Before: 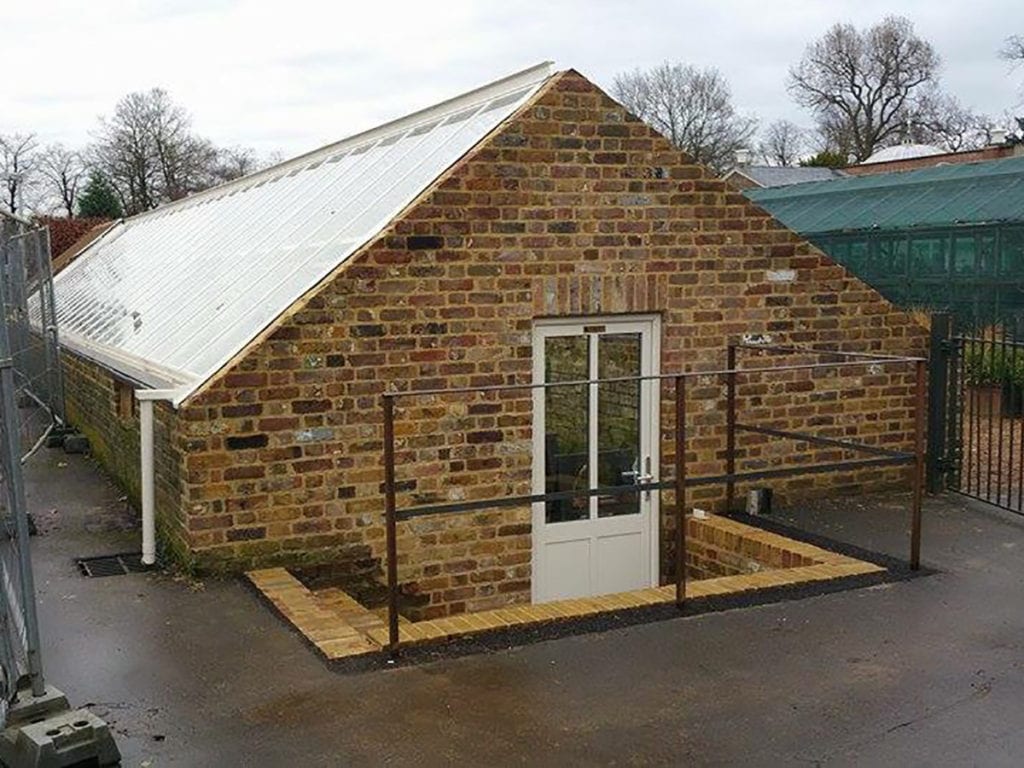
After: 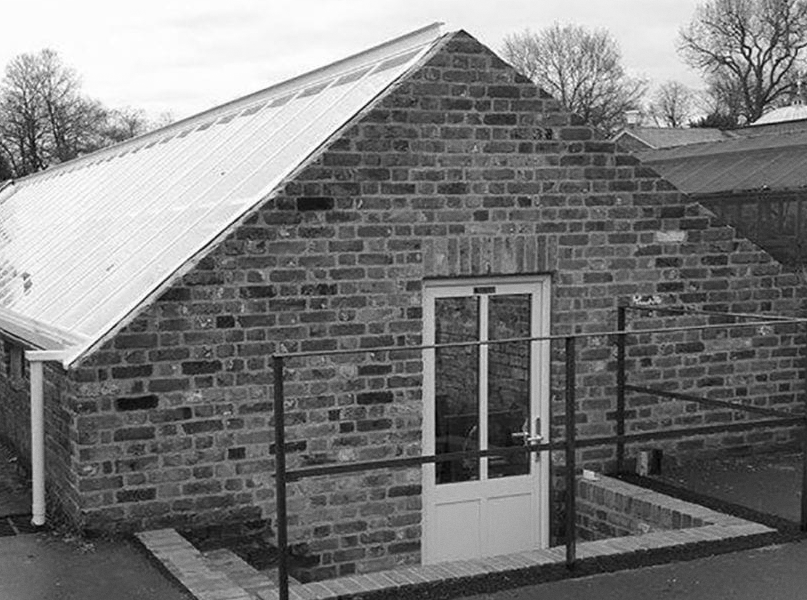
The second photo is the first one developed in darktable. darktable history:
color correction: highlights b* 3
grain: coarseness 0.09 ISO, strength 10%
color zones: curves: ch1 [(0.235, 0.558) (0.75, 0.5)]; ch2 [(0.25, 0.462) (0.749, 0.457)], mix 40.67%
crop and rotate: left 10.77%, top 5.1%, right 10.41%, bottom 16.76%
monochrome: on, module defaults
